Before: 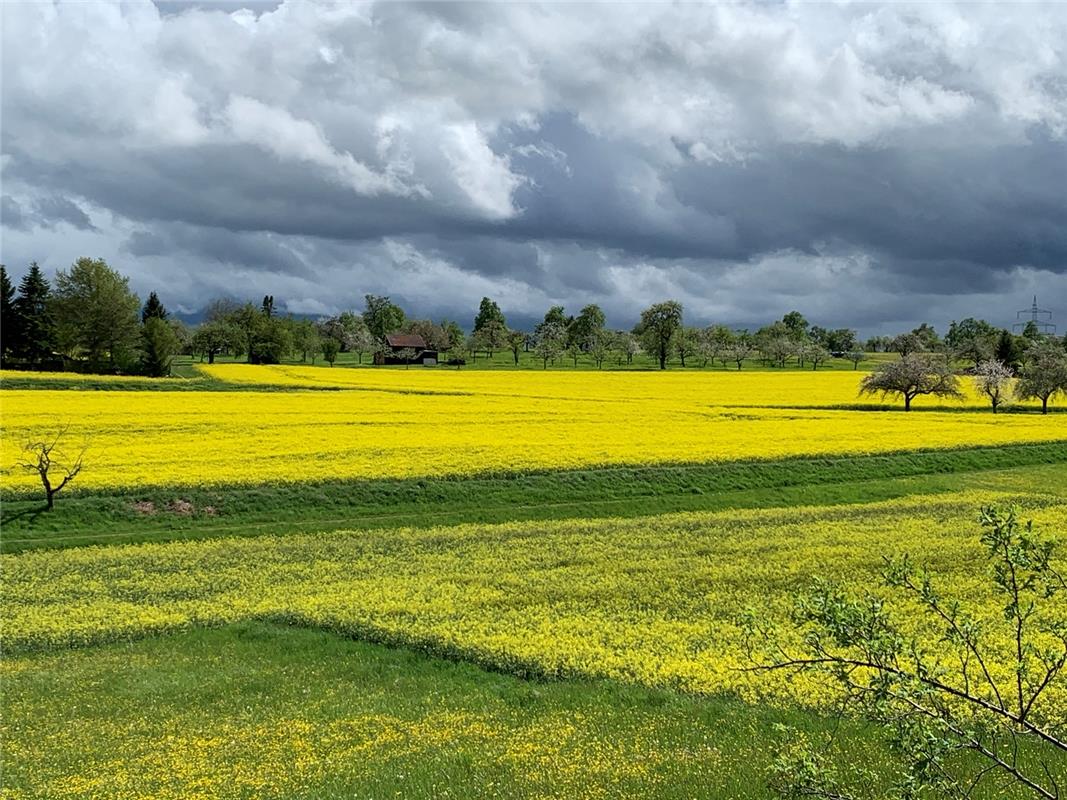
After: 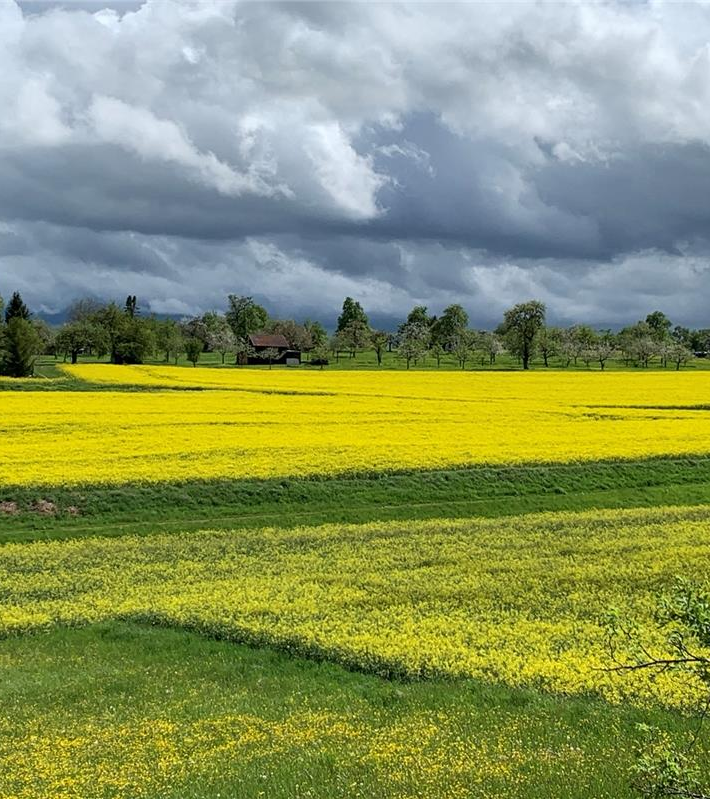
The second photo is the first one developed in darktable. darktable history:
crop and rotate: left 12.862%, right 20.587%
